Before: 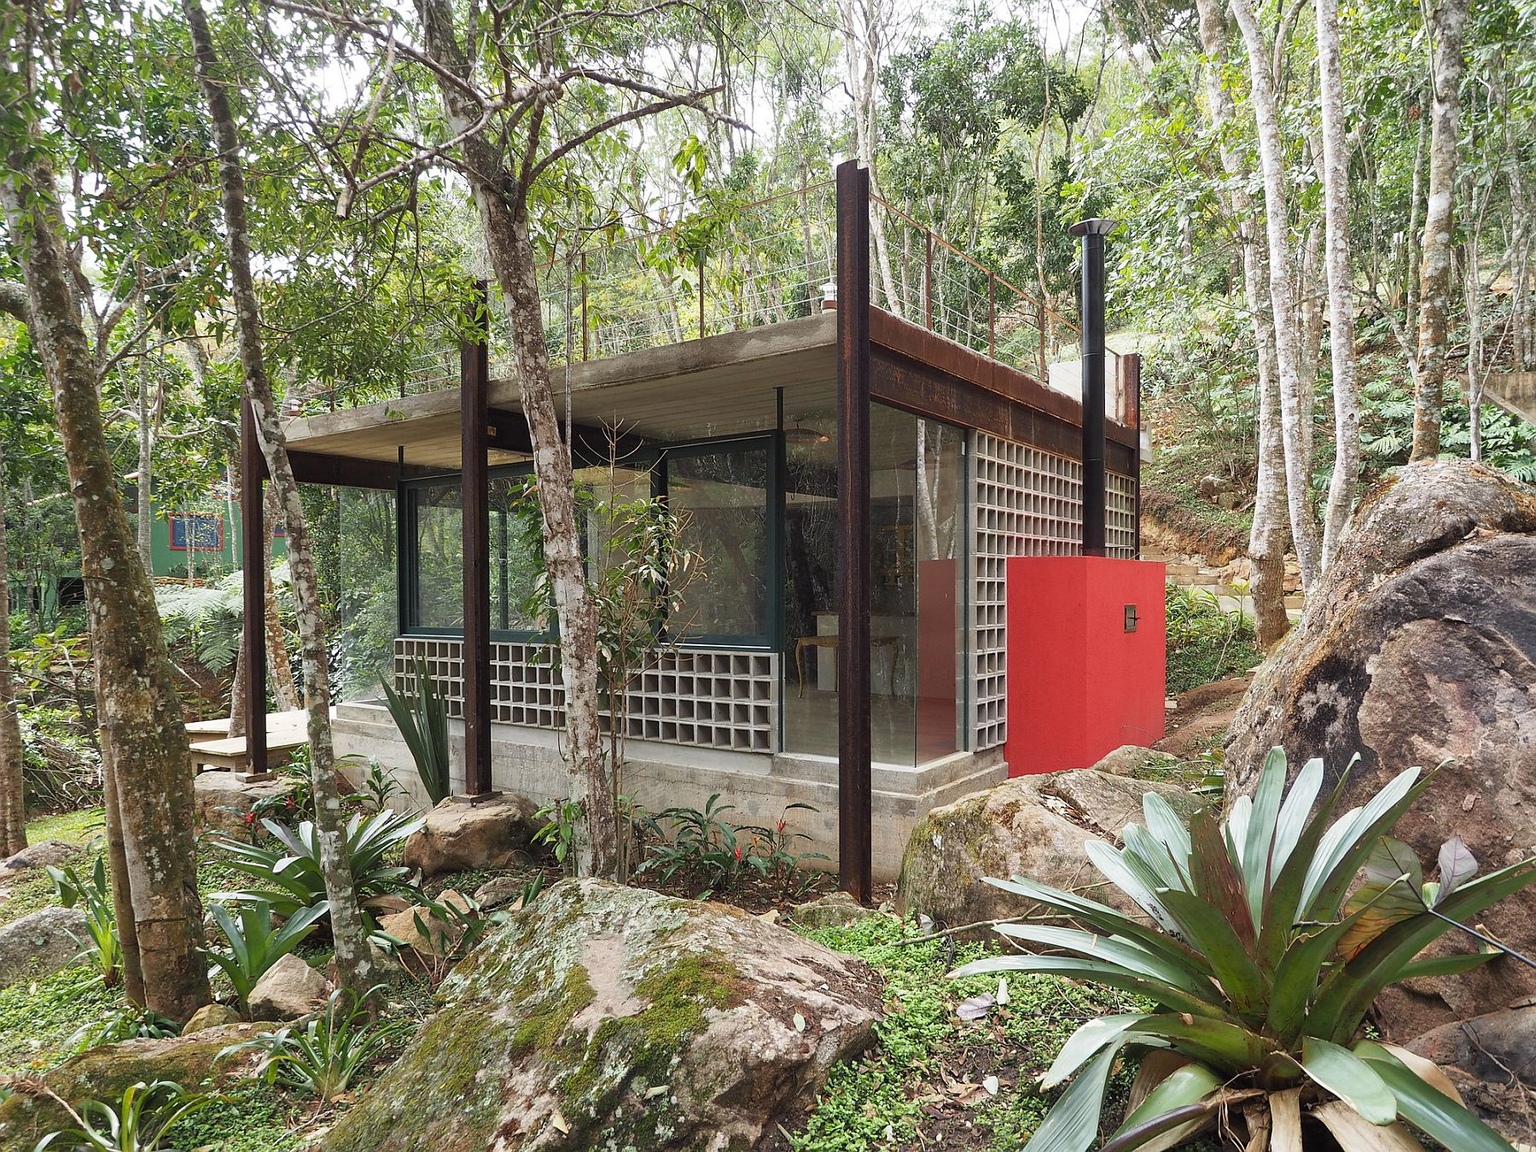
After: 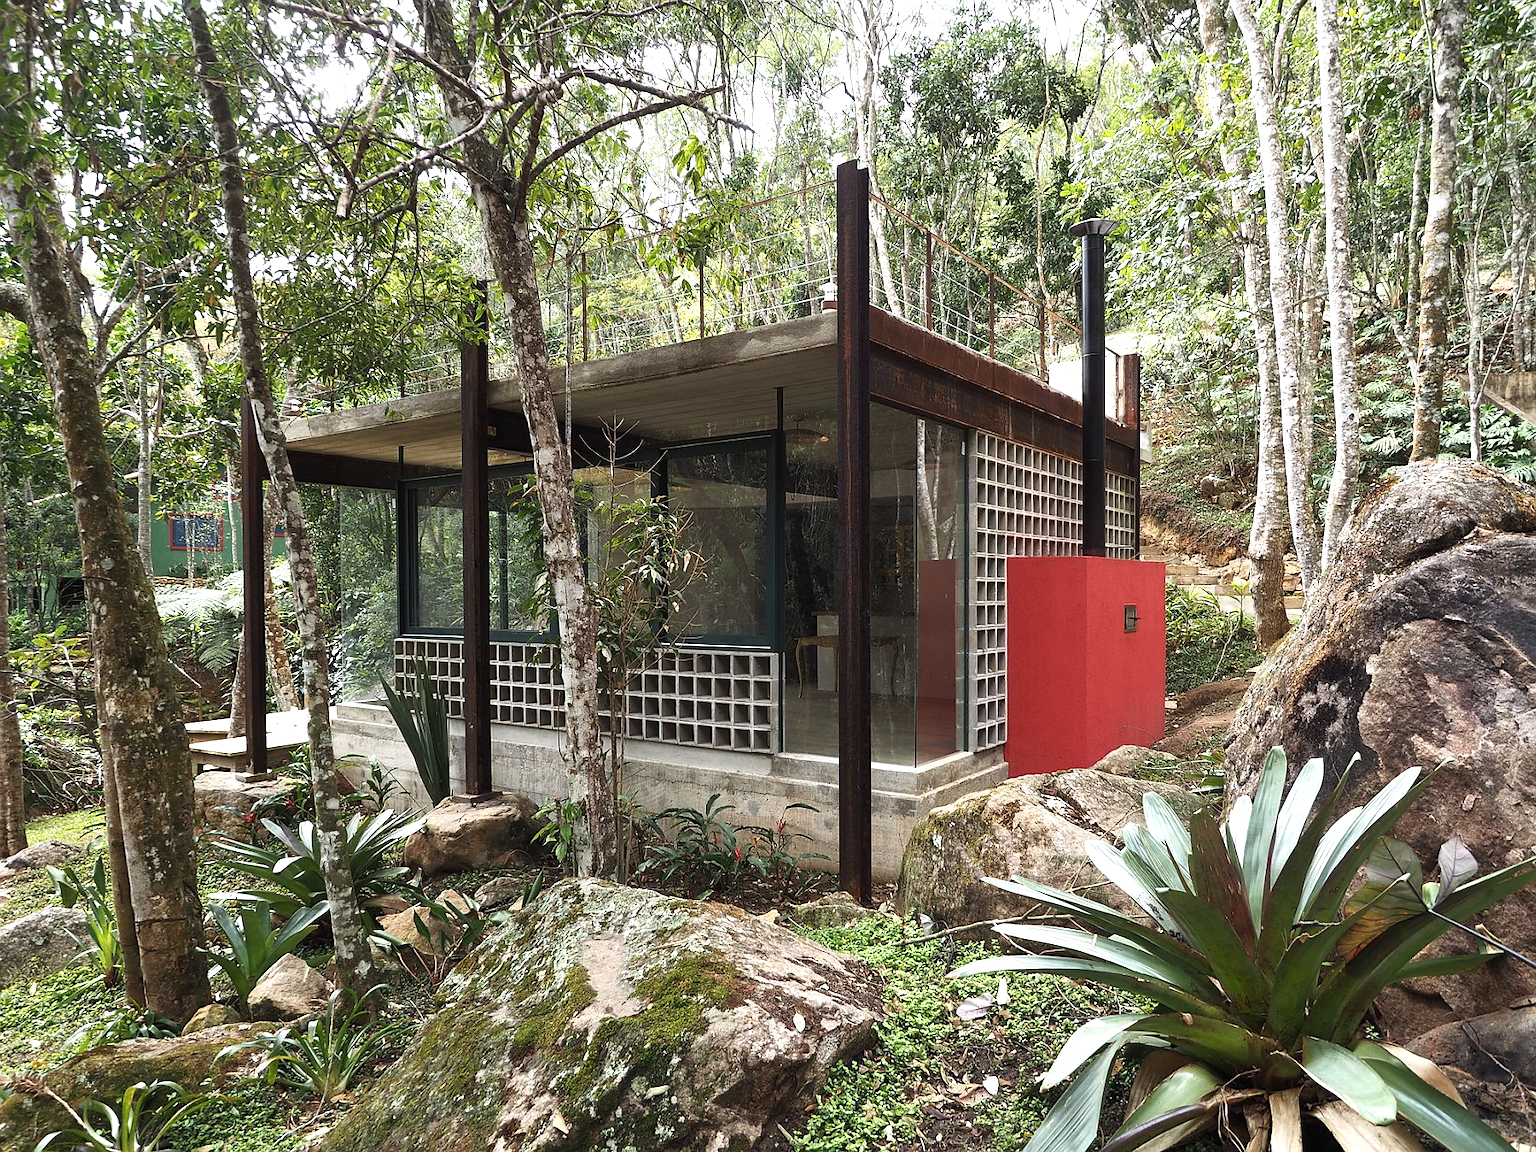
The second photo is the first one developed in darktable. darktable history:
color balance rgb: shadows lift › hue 86°, perceptual saturation grading › global saturation -1.583%, perceptual saturation grading › highlights -7.369%, perceptual saturation grading › mid-tones 8.075%, perceptual saturation grading › shadows 4.341%, perceptual brilliance grading › highlights 14.402%, perceptual brilliance grading › mid-tones -6.586%, perceptual brilliance grading › shadows -27.031%
